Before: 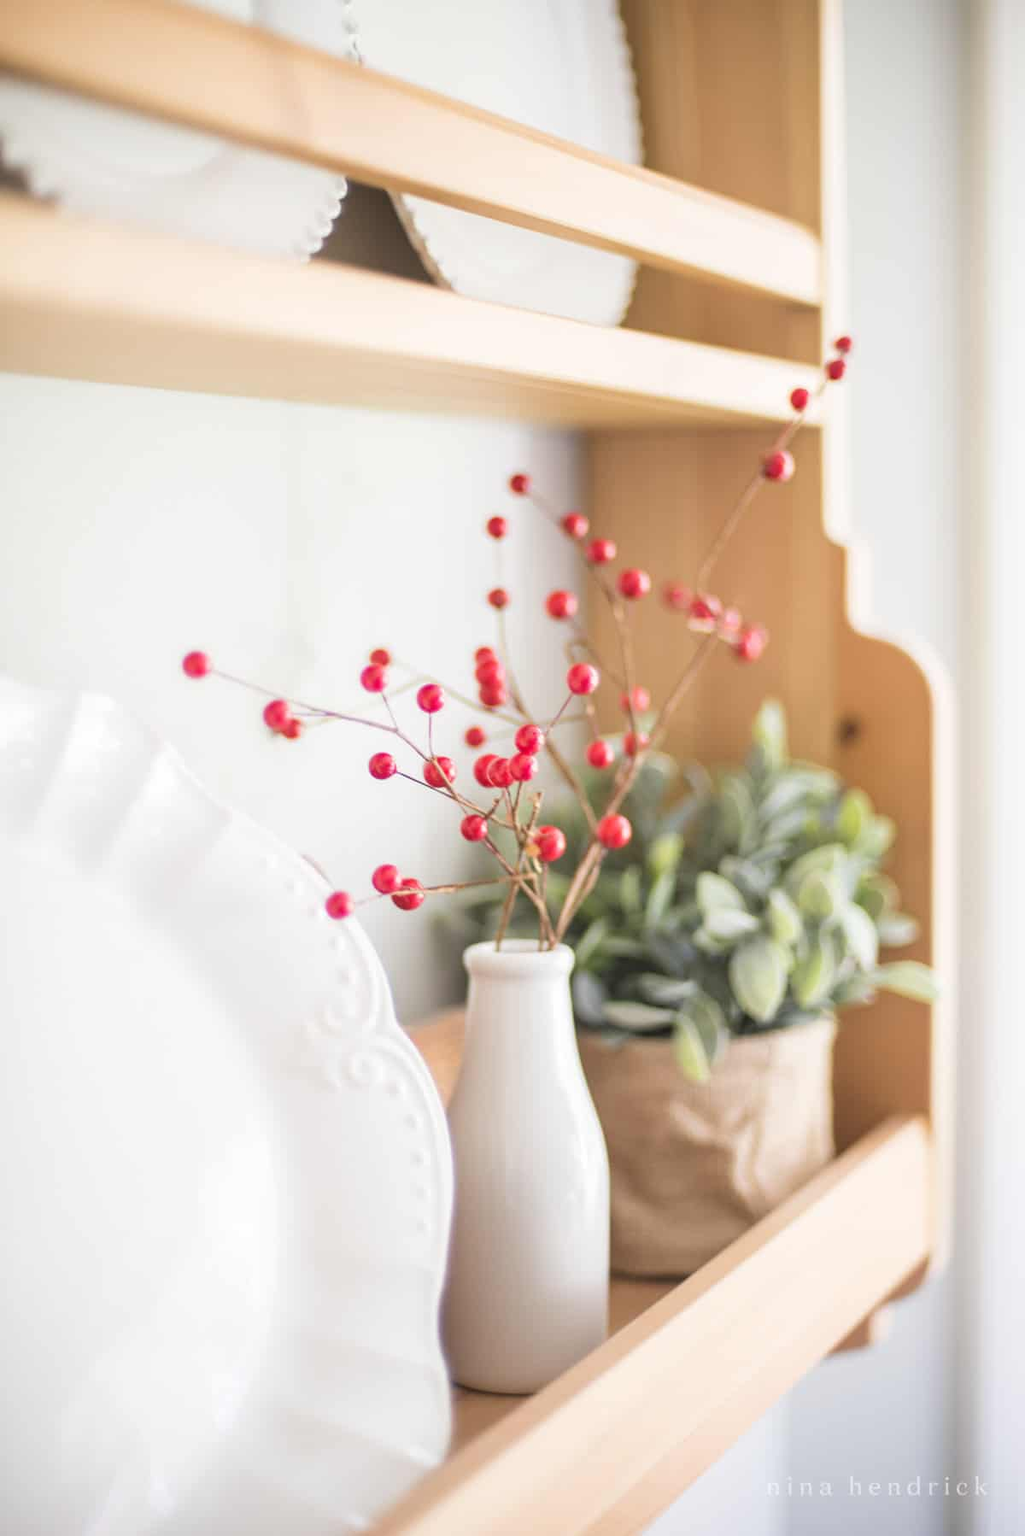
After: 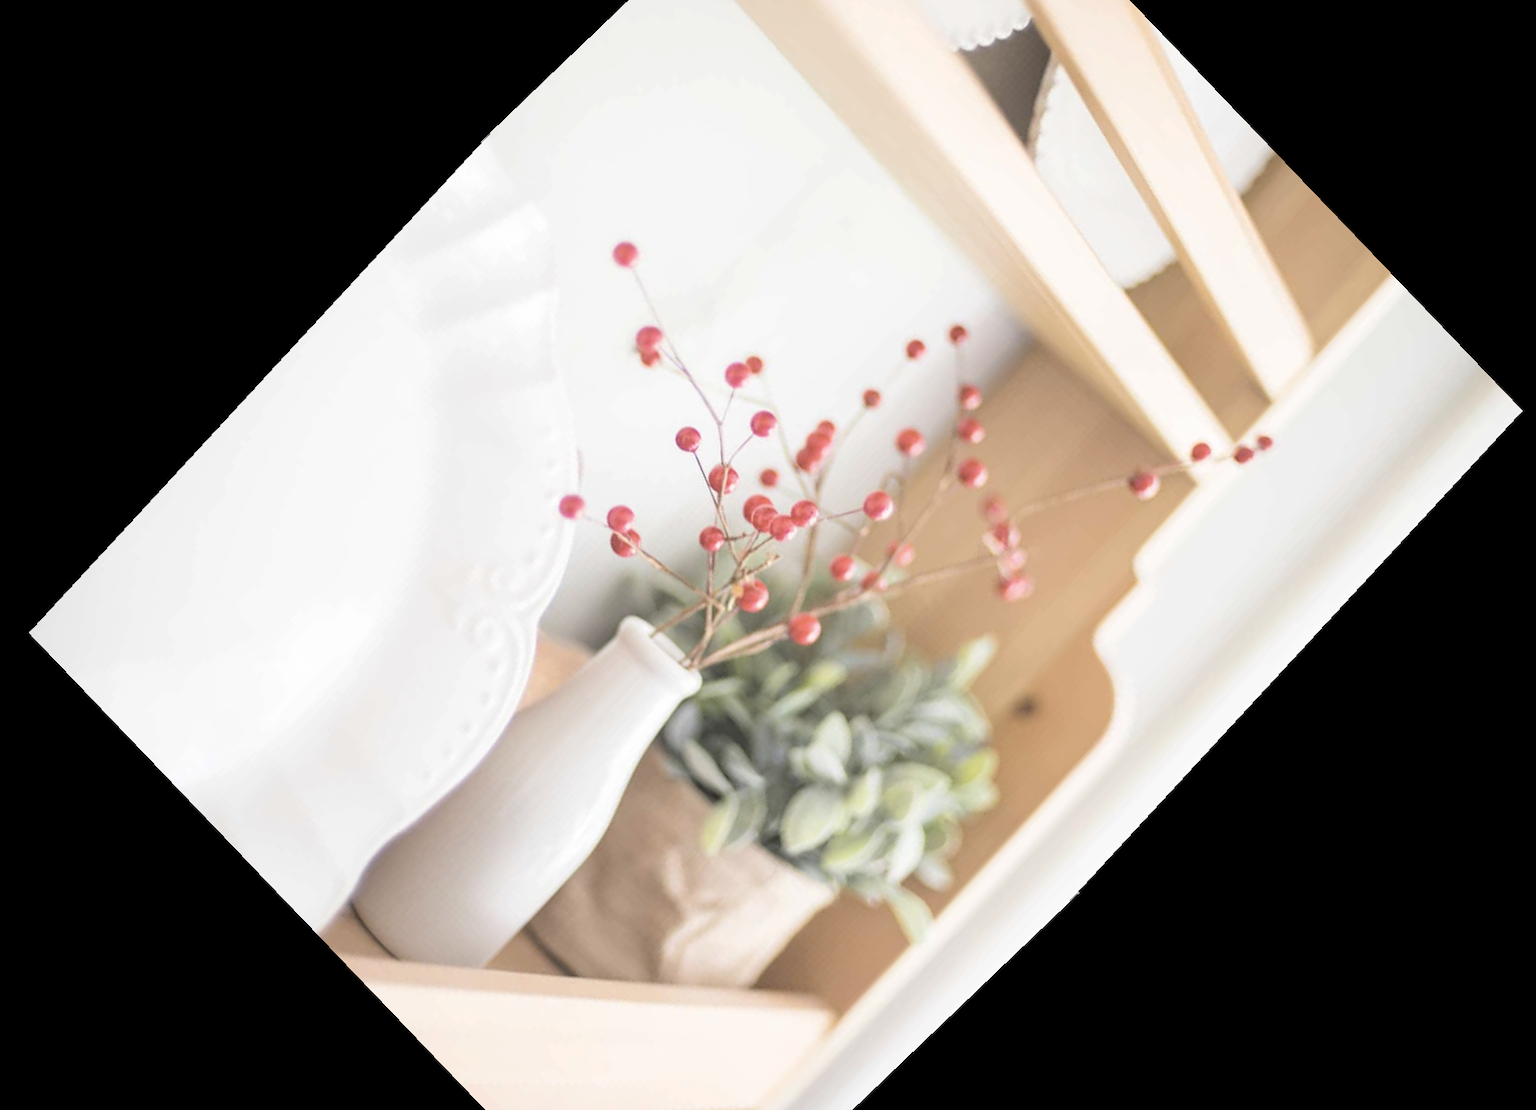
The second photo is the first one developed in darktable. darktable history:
crop and rotate: angle -46.26°, top 16.234%, right 0.912%, bottom 11.704%
color balance rgb: perceptual saturation grading › global saturation 30%, global vibrance 20%
rotate and perspective: rotation -3.52°, crop left 0.036, crop right 0.964, crop top 0.081, crop bottom 0.919
contrast brightness saturation: brightness 0.18, saturation -0.5
